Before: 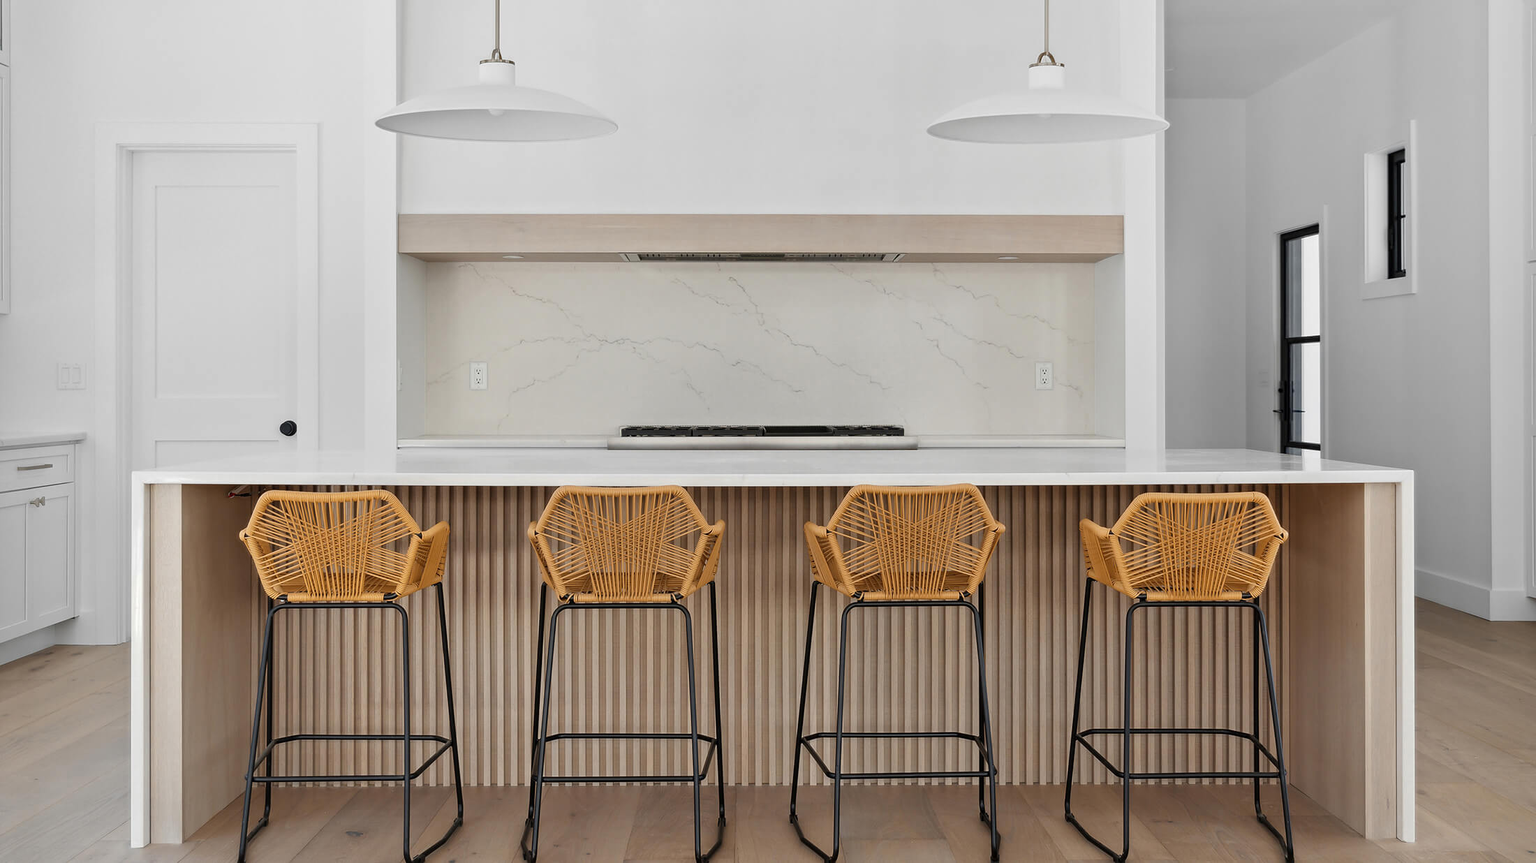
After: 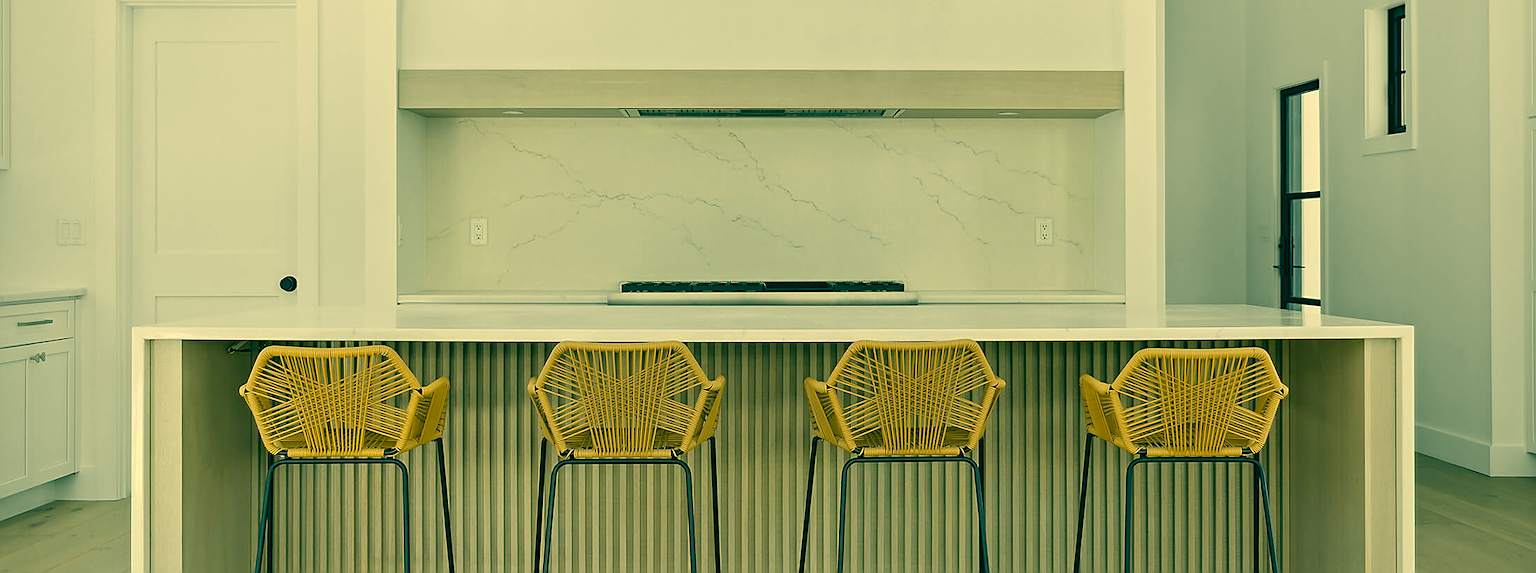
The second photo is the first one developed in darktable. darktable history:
crop: top 16.748%, bottom 16.686%
sharpen: on, module defaults
color correction: highlights a* 1.79, highlights b* 34.42, shadows a* -37.25, shadows b* -5.51
